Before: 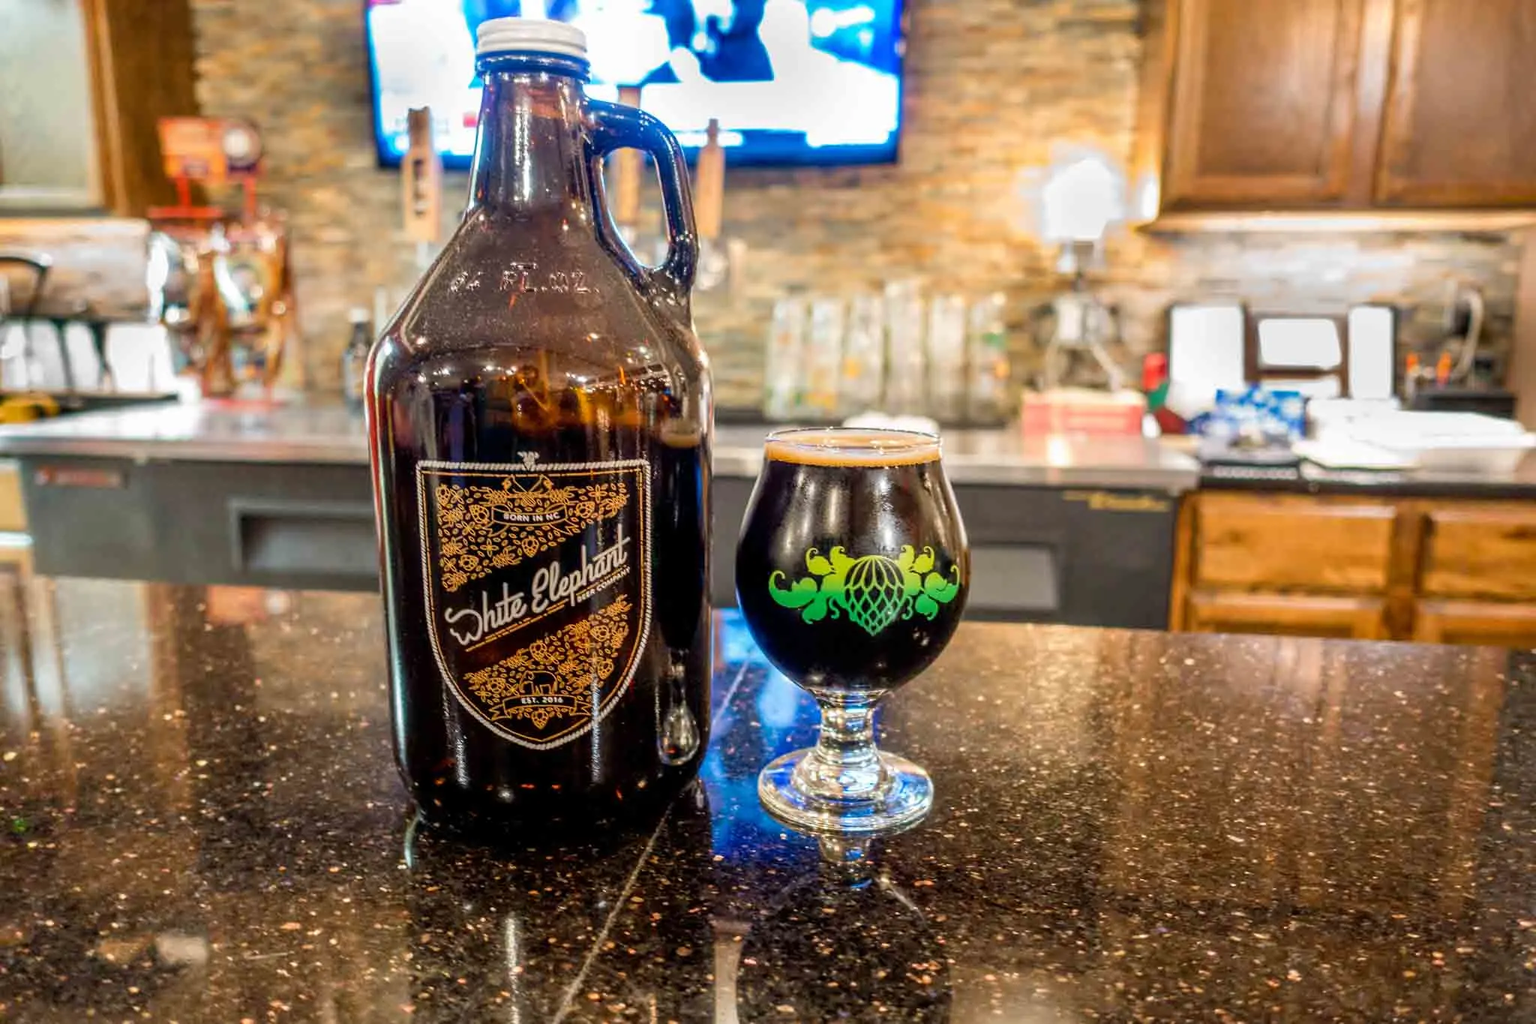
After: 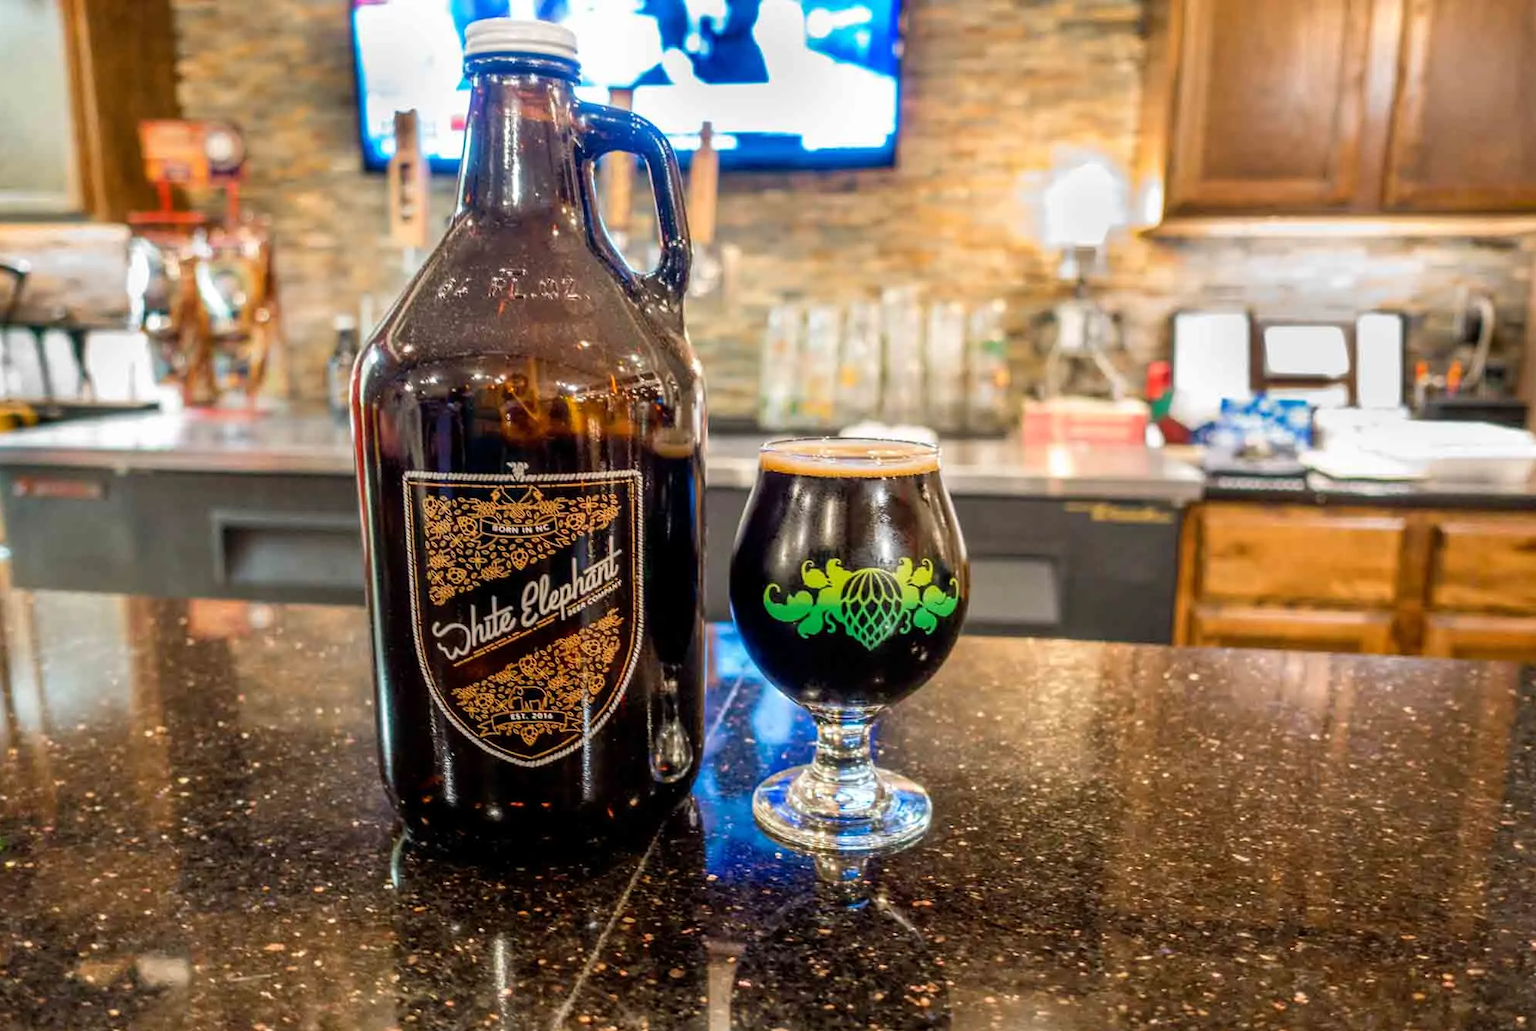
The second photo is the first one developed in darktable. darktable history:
crop and rotate: left 1.499%, right 0.702%, bottom 1.405%
tone equalizer: on, module defaults
